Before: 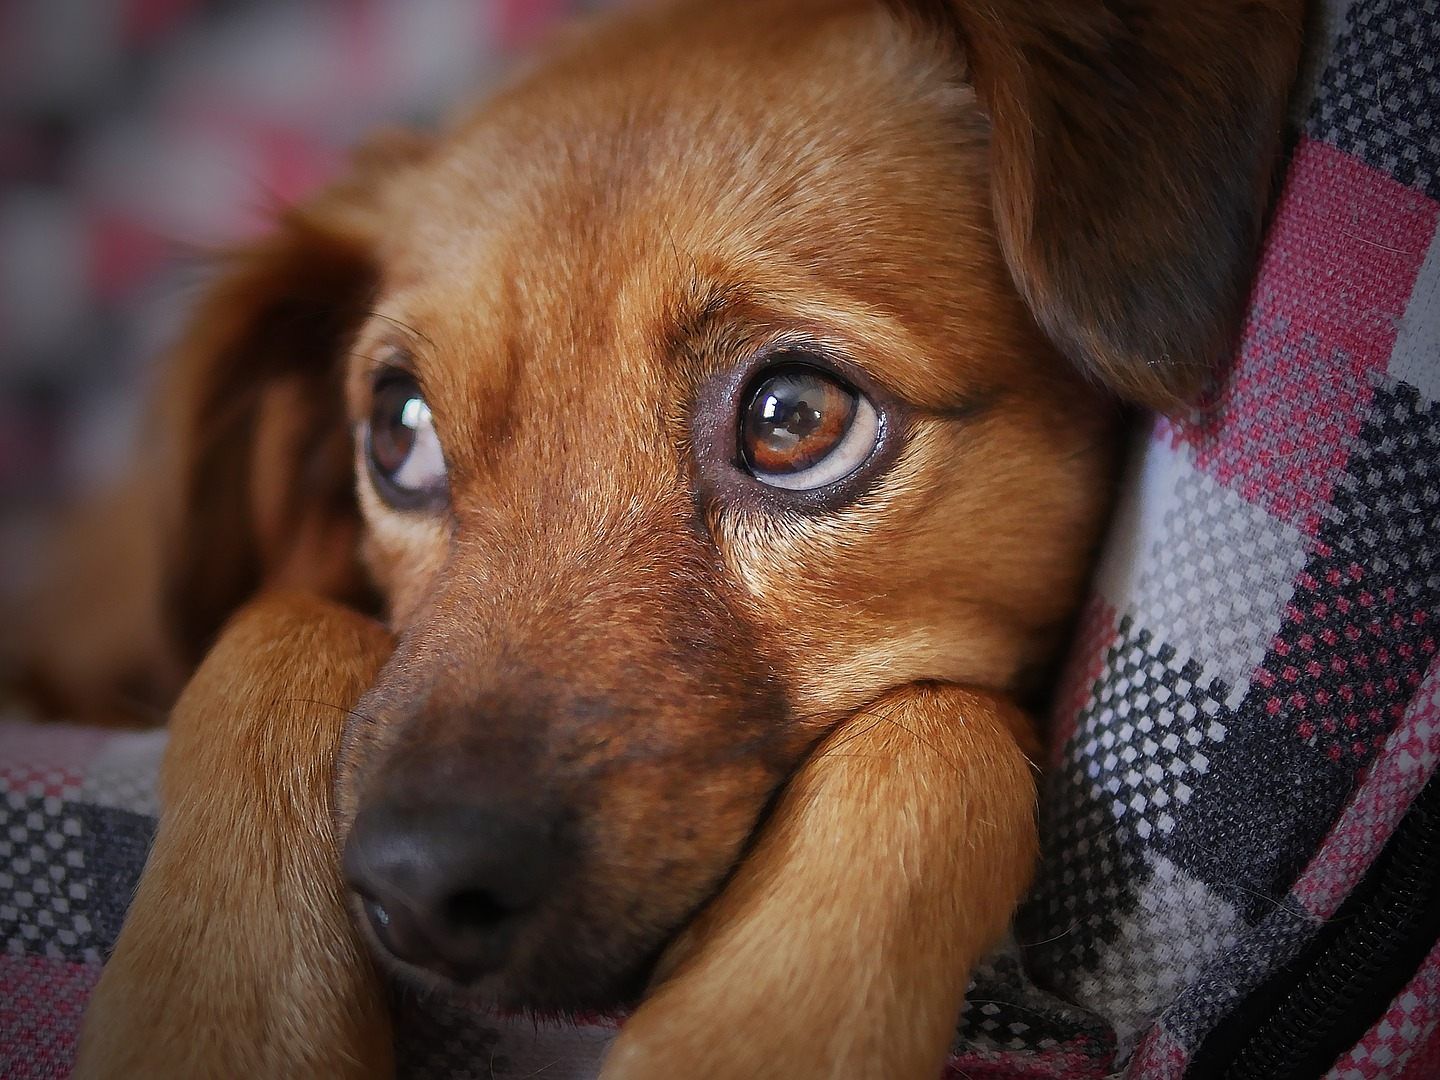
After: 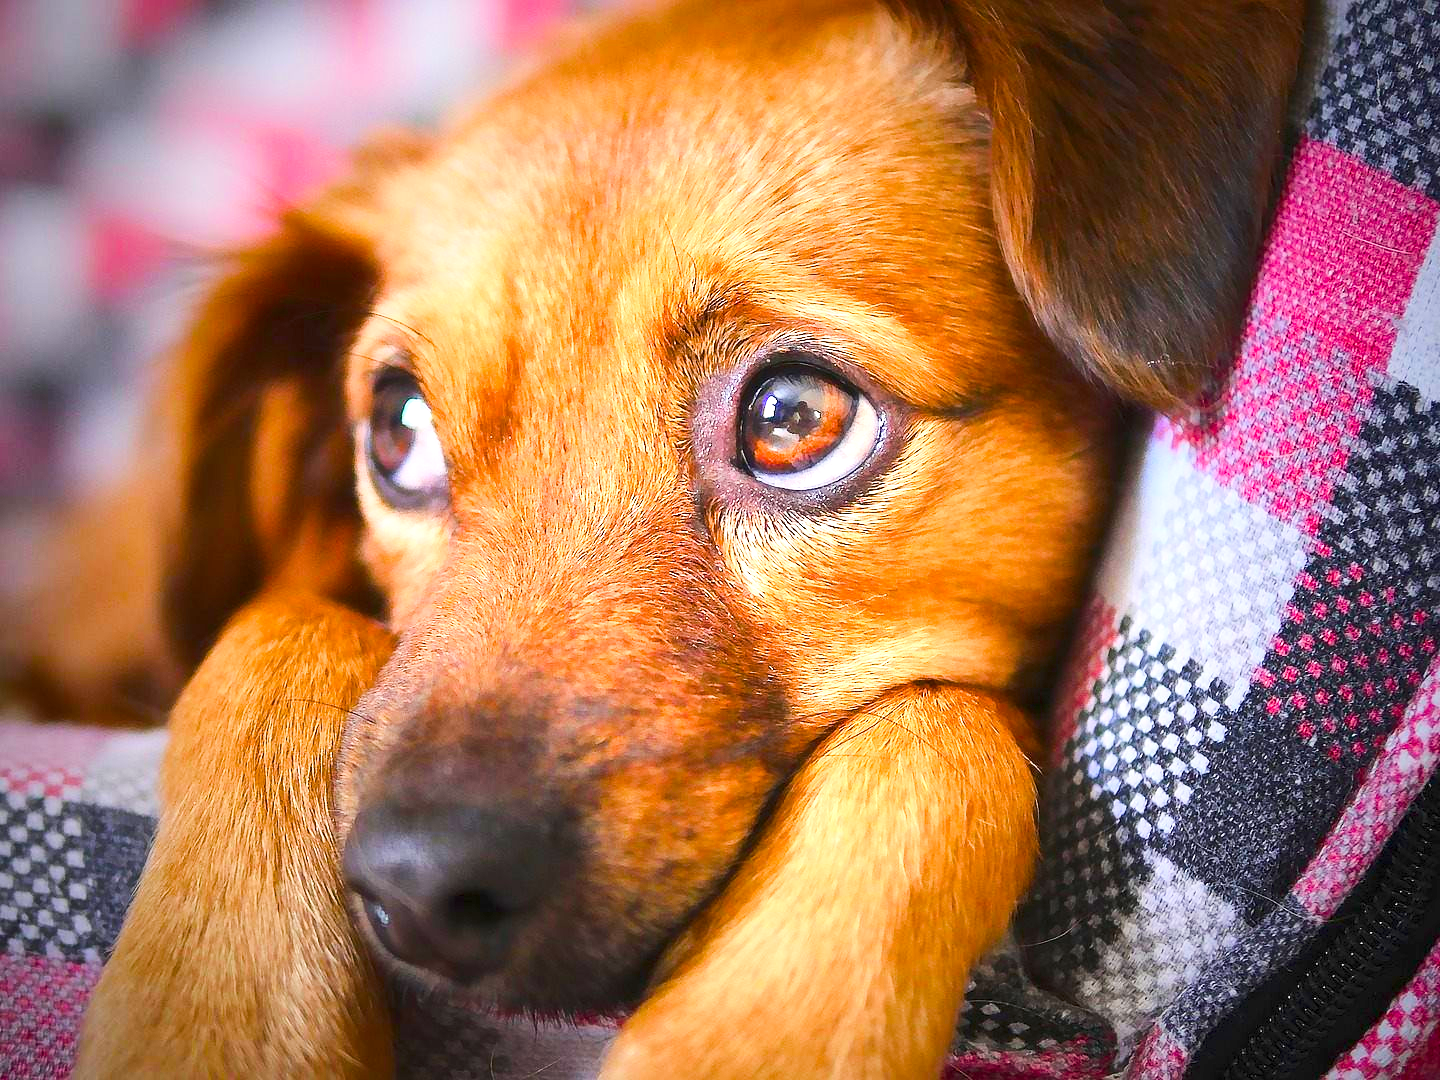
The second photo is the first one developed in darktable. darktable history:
tone equalizer: -7 EV 0.148 EV, -6 EV 0.586 EV, -5 EV 1.19 EV, -4 EV 1.29 EV, -3 EV 1.17 EV, -2 EV 0.6 EV, -1 EV 0.16 EV, edges refinement/feathering 500, mask exposure compensation -1.57 EV, preserve details no
color balance rgb: linear chroma grading › shadows -8.187%, linear chroma grading › global chroma 9.759%, perceptual saturation grading › global saturation 0.616%, perceptual saturation grading › highlights -16.738%, perceptual saturation grading › mid-tones 33.823%, perceptual saturation grading › shadows 50.591%, perceptual brilliance grading › global brilliance 29.787%, contrast -19.71%
